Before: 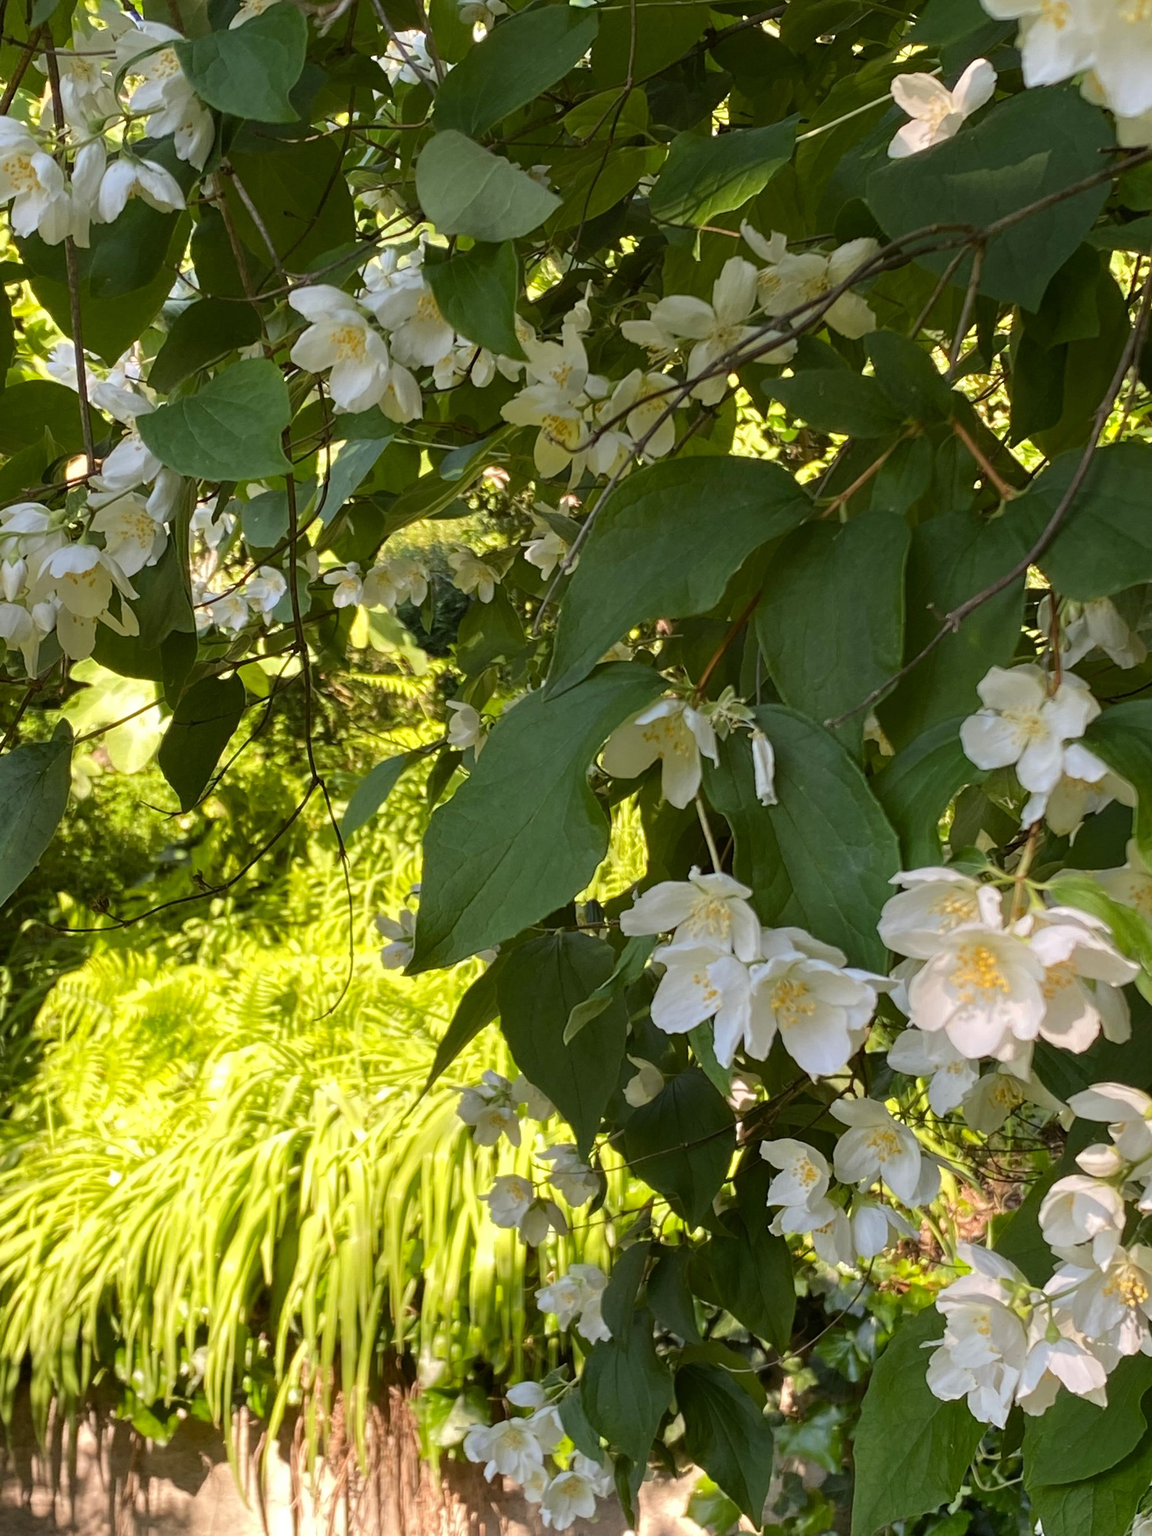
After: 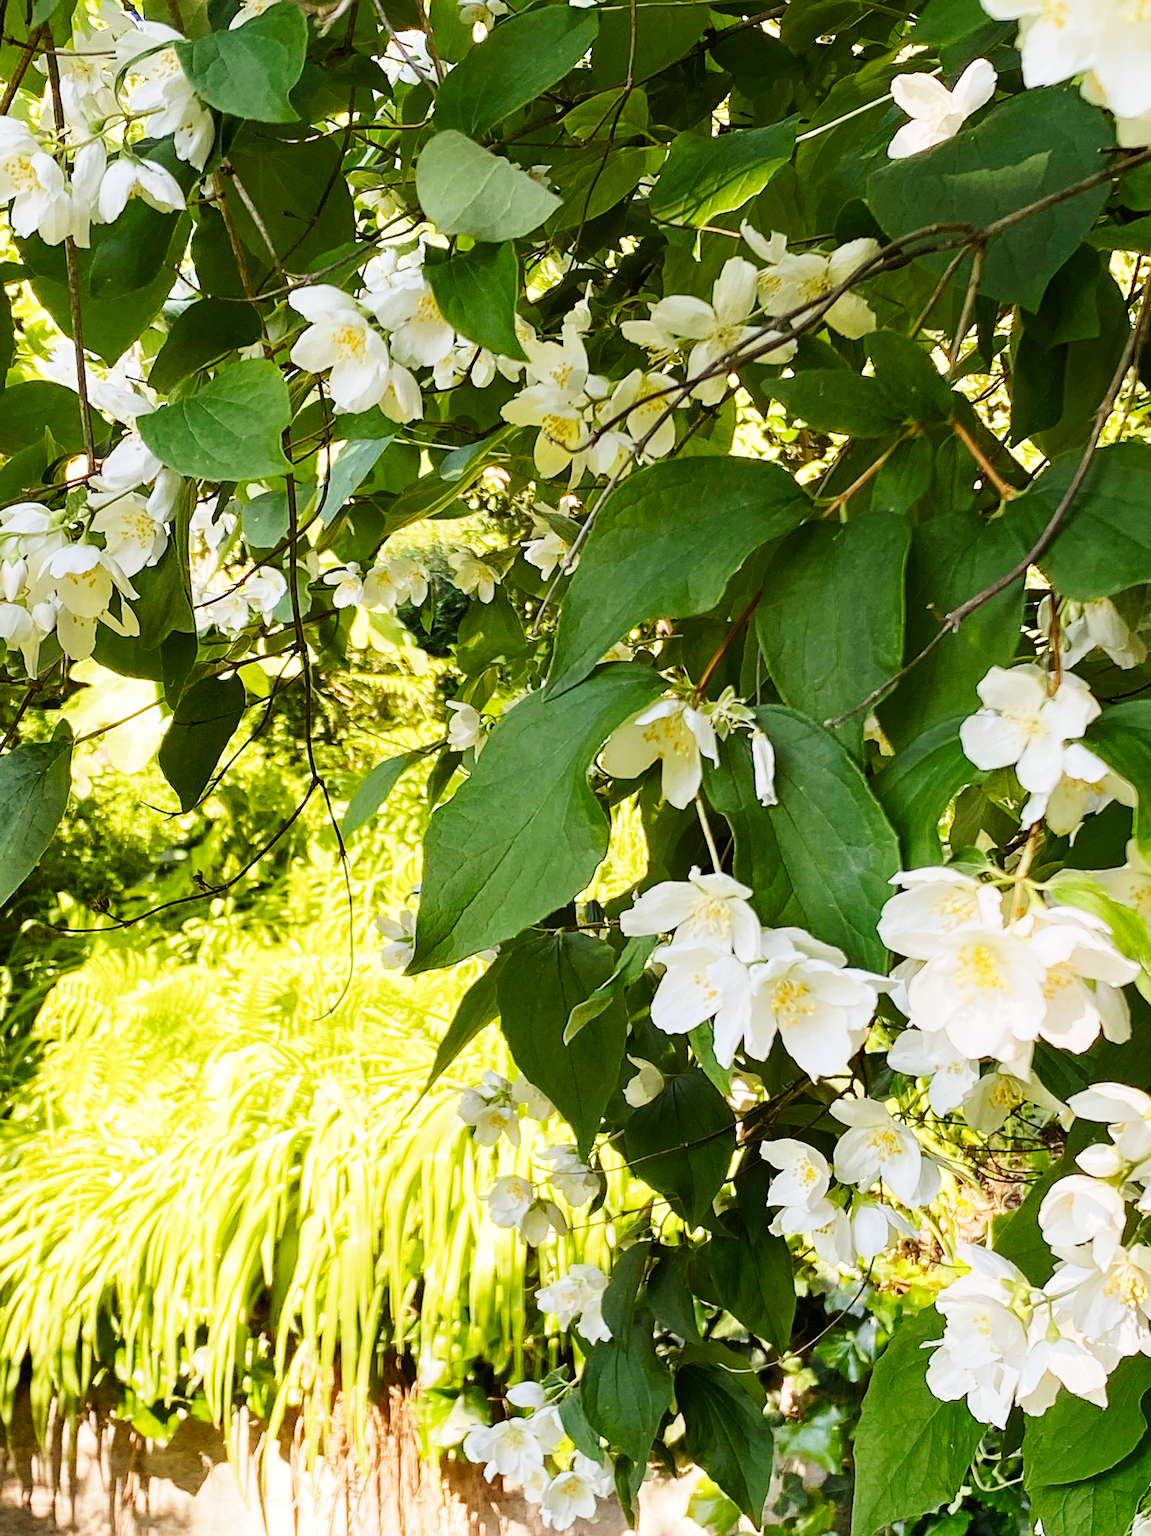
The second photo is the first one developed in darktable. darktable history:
sharpen: on, module defaults
base curve: curves: ch0 [(0, 0) (0, 0.001) (0.001, 0.001) (0.004, 0.002) (0.007, 0.004) (0.015, 0.013) (0.033, 0.045) (0.052, 0.096) (0.075, 0.17) (0.099, 0.241) (0.163, 0.42) (0.219, 0.55) (0.259, 0.616) (0.327, 0.722) (0.365, 0.765) (0.522, 0.873) (0.547, 0.881) (0.689, 0.919) (0.826, 0.952) (1, 1)], preserve colors none
